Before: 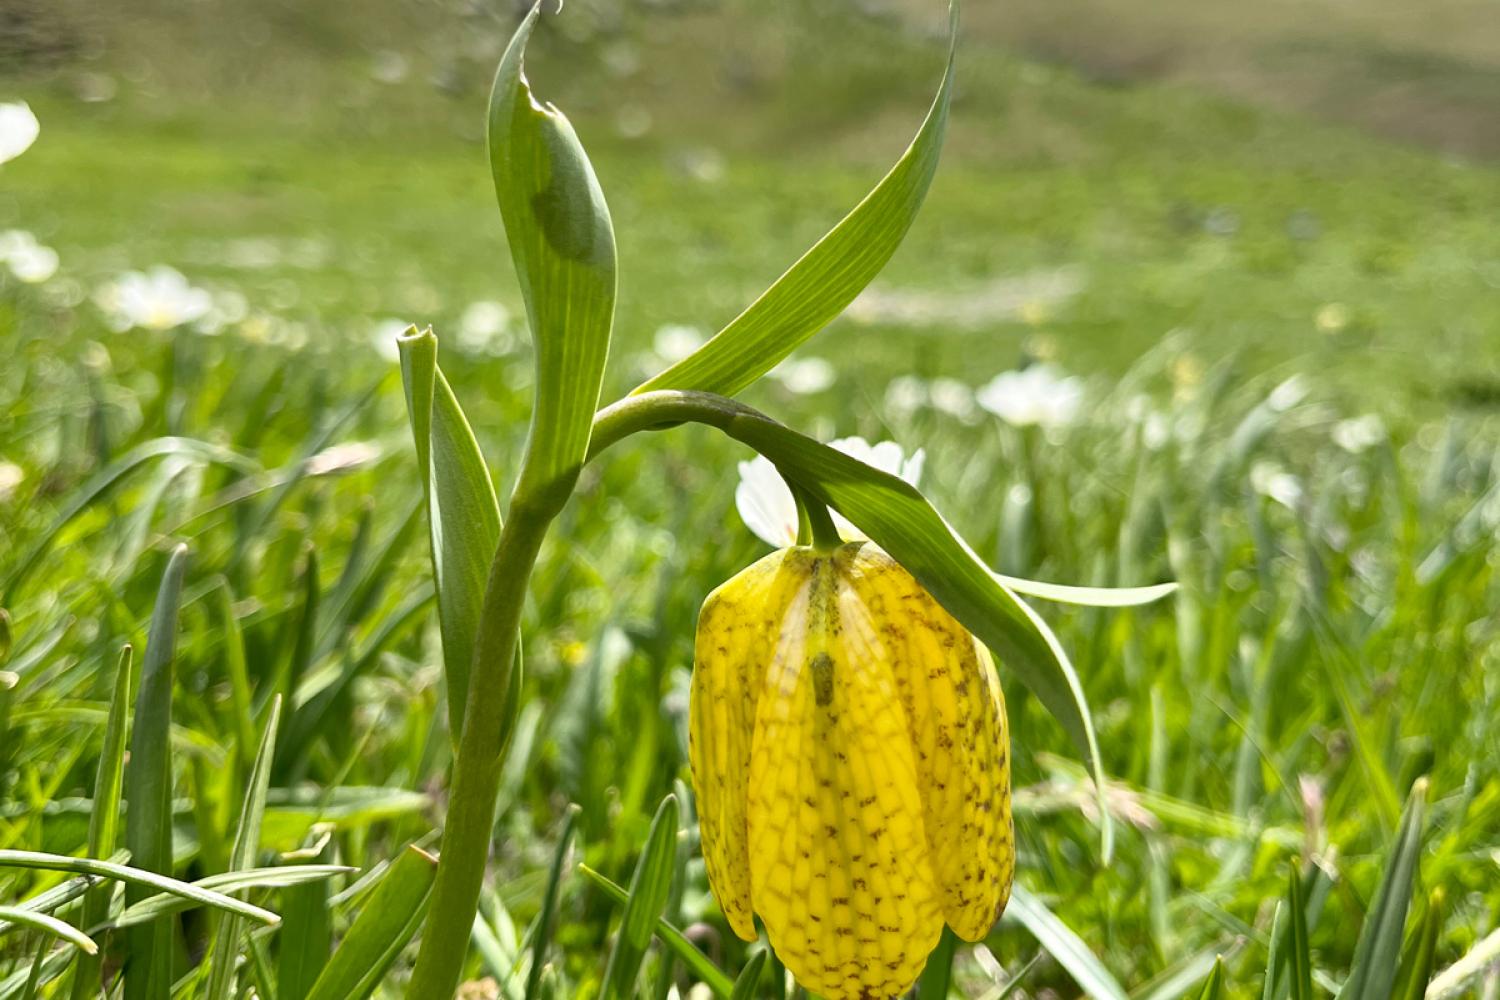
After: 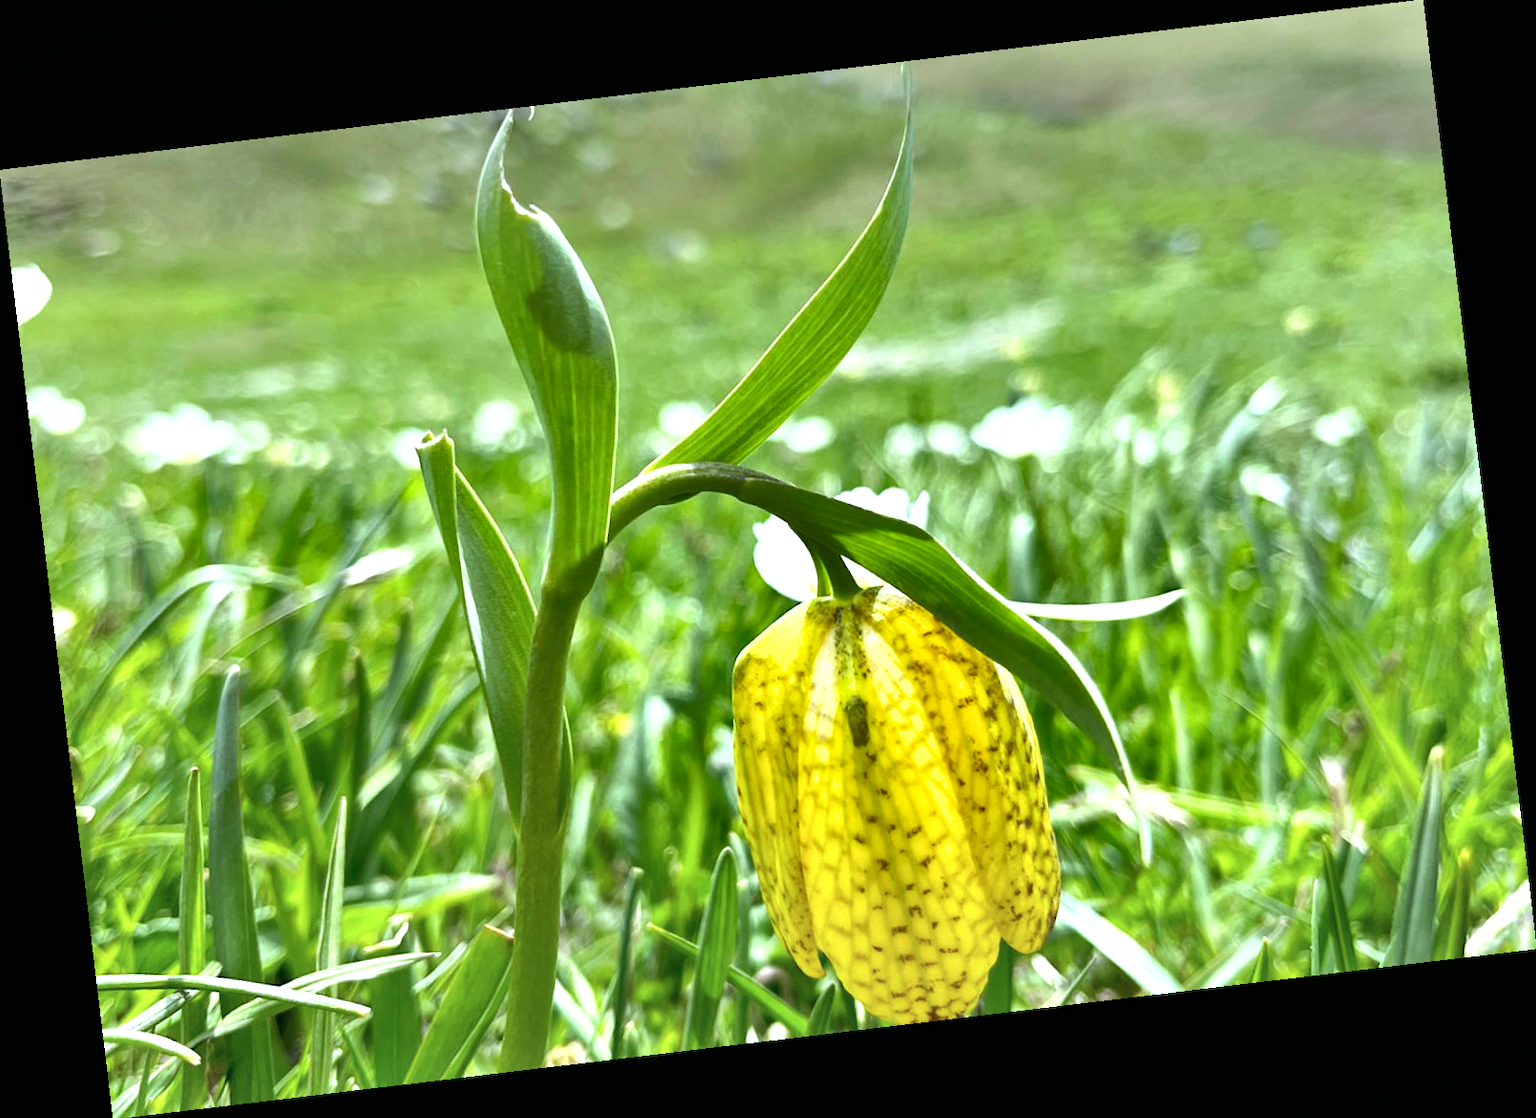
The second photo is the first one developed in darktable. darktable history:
exposure: black level correction 0, exposure 0.7 EV, compensate exposure bias true, compensate highlight preservation false
shadows and highlights: shadows 52.42, soften with gaussian
rotate and perspective: rotation -6.83°, automatic cropping off
color calibration: illuminant F (fluorescent), F source F9 (Cool White Deluxe 4150 K) – high CRI, x 0.374, y 0.373, temperature 4158.34 K
